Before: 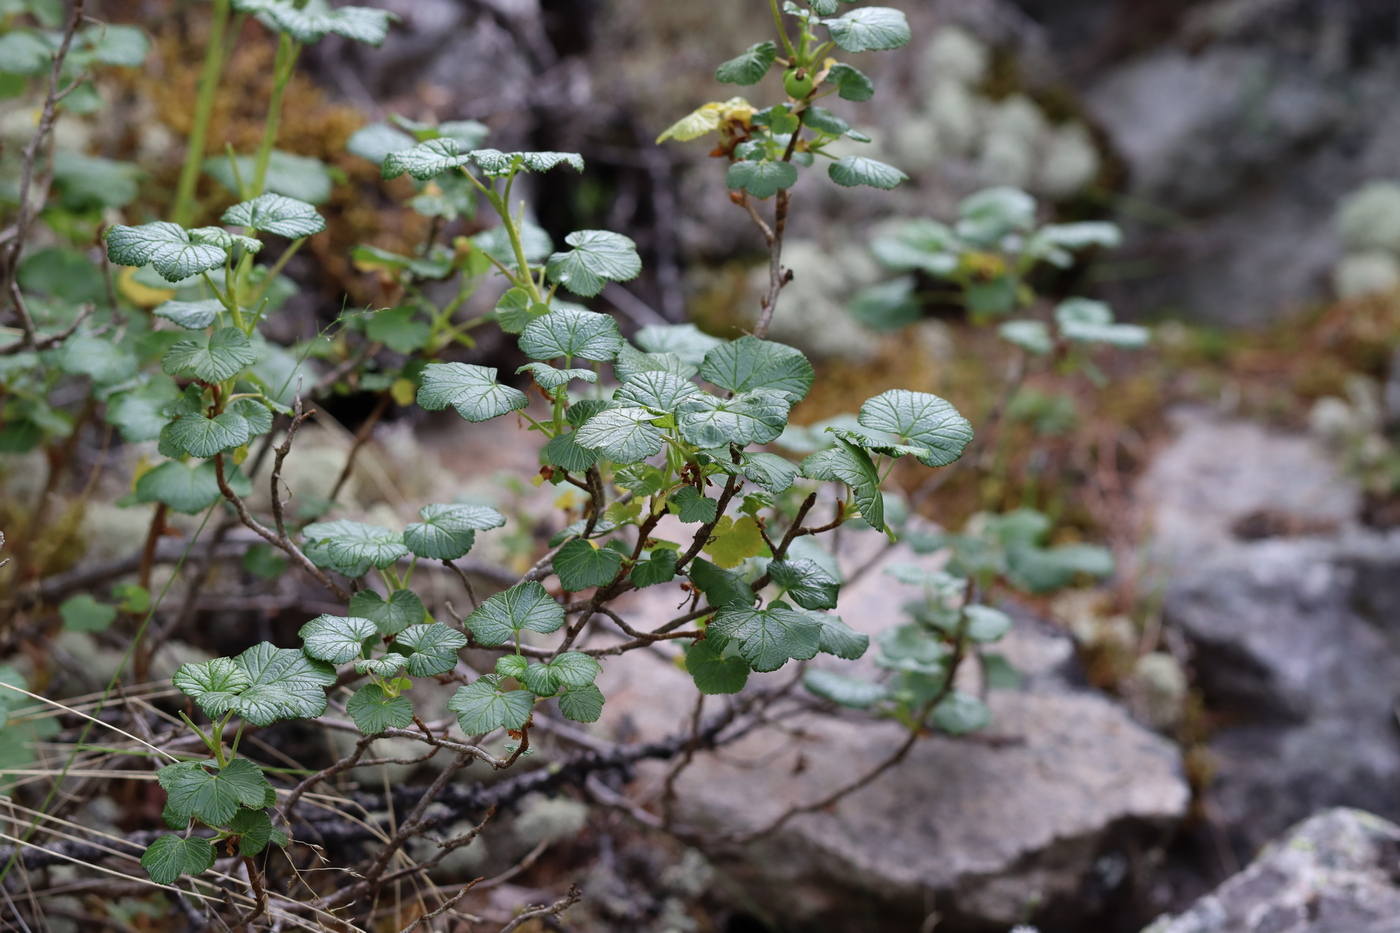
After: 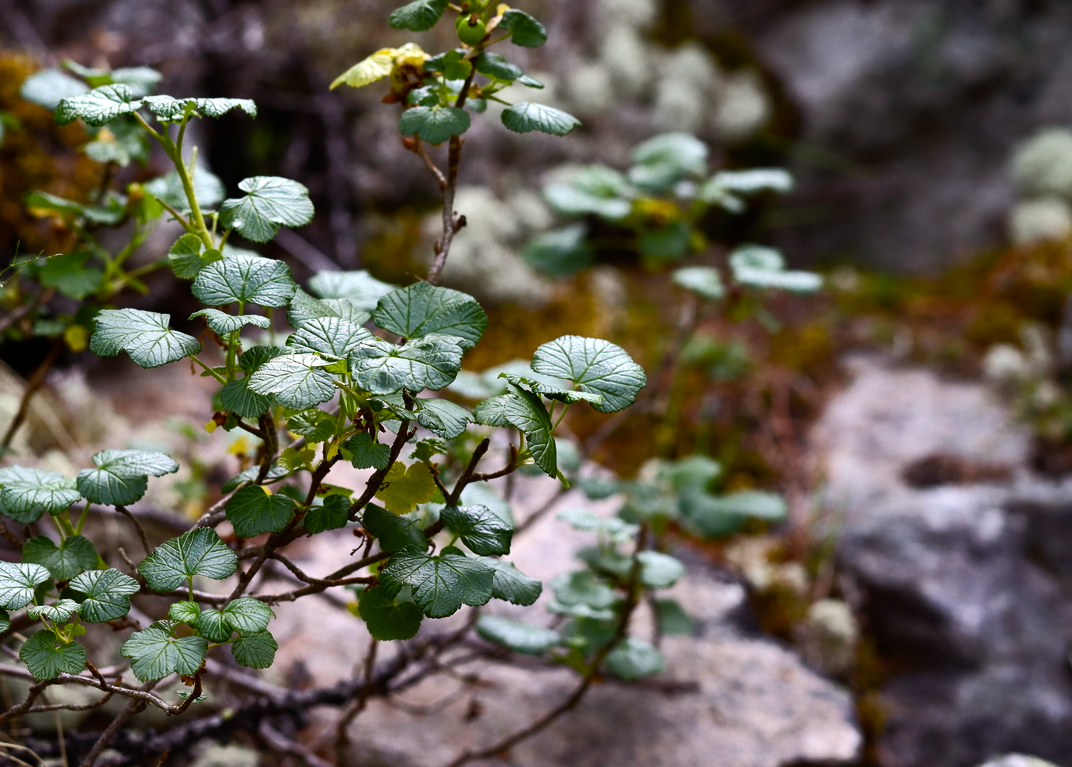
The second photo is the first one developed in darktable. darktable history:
crop: left 23.383%, top 5.895%, bottom 11.876%
color balance rgb: power › chroma 0.668%, power › hue 60°, highlights gain › chroma 0.265%, highlights gain › hue 329.69°, perceptual saturation grading › global saturation 39.611%, perceptual saturation grading › highlights -24.836%, perceptual saturation grading › mid-tones 35.437%, perceptual saturation grading › shadows 36.221%, perceptual brilliance grading › highlights 3.426%, perceptual brilliance grading › mid-tones -17.77%, perceptual brilliance grading › shadows -40.691%
tone equalizer: -8 EV -0.392 EV, -7 EV -0.397 EV, -6 EV -0.372 EV, -5 EV -0.197 EV, -3 EV 0.226 EV, -2 EV 0.332 EV, -1 EV 0.375 EV, +0 EV 0.446 EV, edges refinement/feathering 500, mask exposure compensation -1.57 EV, preserve details no
